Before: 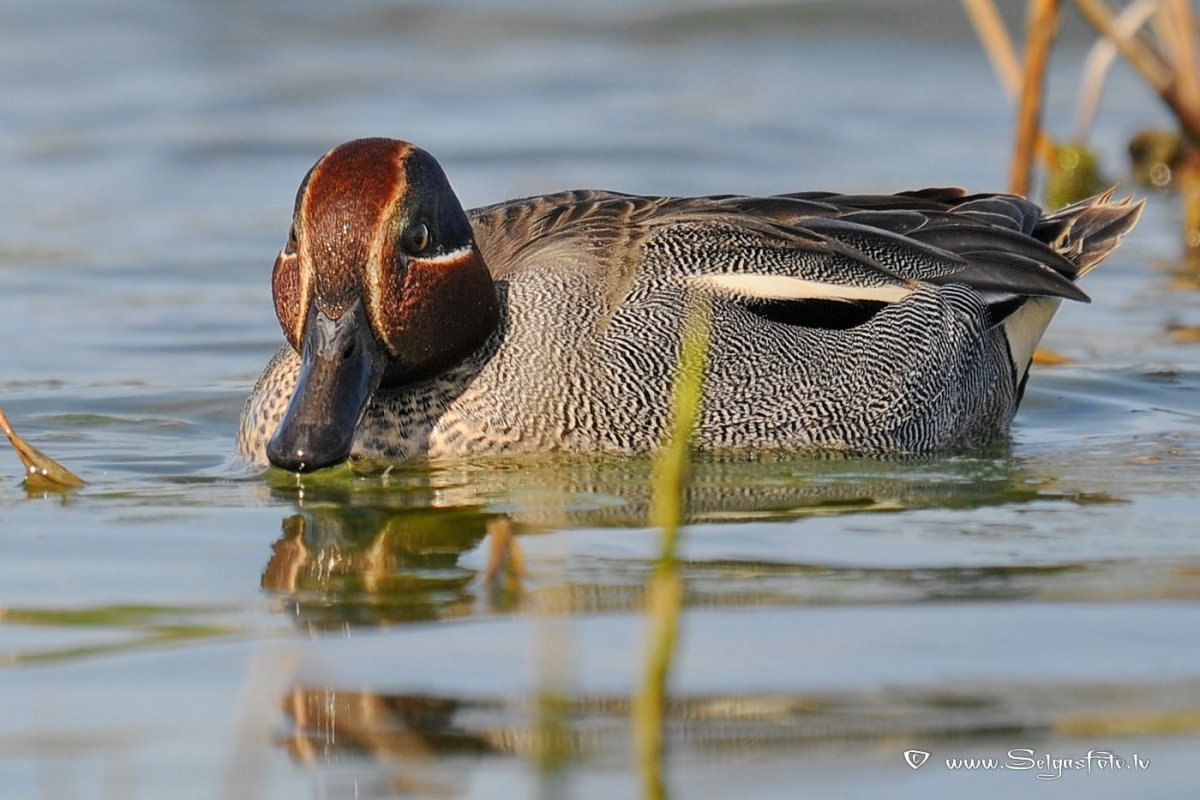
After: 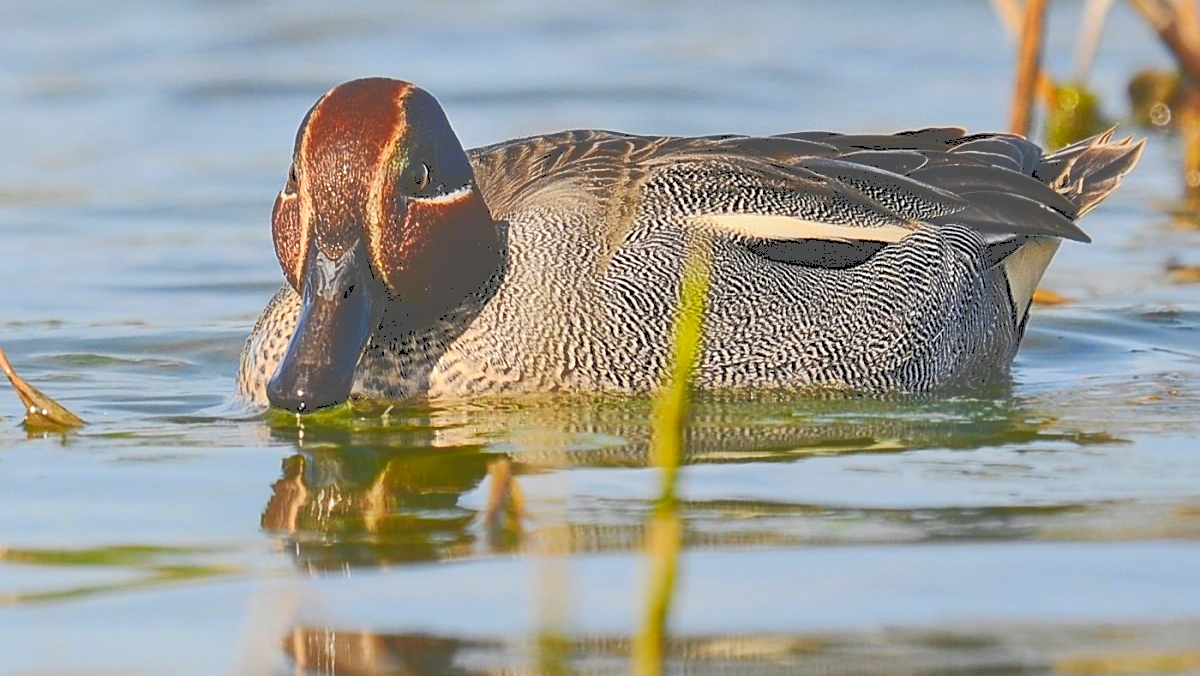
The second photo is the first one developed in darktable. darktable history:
crop: top 7.612%, bottom 7.874%
sharpen: on, module defaults
color zones: curves: ch0 [(0, 0.497) (0.096, 0.361) (0.221, 0.538) (0.429, 0.5) (0.571, 0.5) (0.714, 0.5) (0.857, 0.5) (1, 0.497)]; ch1 [(0, 0.5) (0.143, 0.5) (0.257, -0.002) (0.429, 0.04) (0.571, -0.001) (0.714, -0.015) (0.857, 0.024) (1, 0.5)], mix -131.06%
tone curve: curves: ch0 [(0, 0) (0.003, 0.319) (0.011, 0.319) (0.025, 0.319) (0.044, 0.323) (0.069, 0.324) (0.1, 0.328) (0.136, 0.329) (0.177, 0.337) (0.224, 0.351) (0.277, 0.373) (0.335, 0.413) (0.399, 0.458) (0.468, 0.533) (0.543, 0.617) (0.623, 0.71) (0.709, 0.783) (0.801, 0.849) (0.898, 0.911) (1, 1)], color space Lab, independent channels, preserve colors none
